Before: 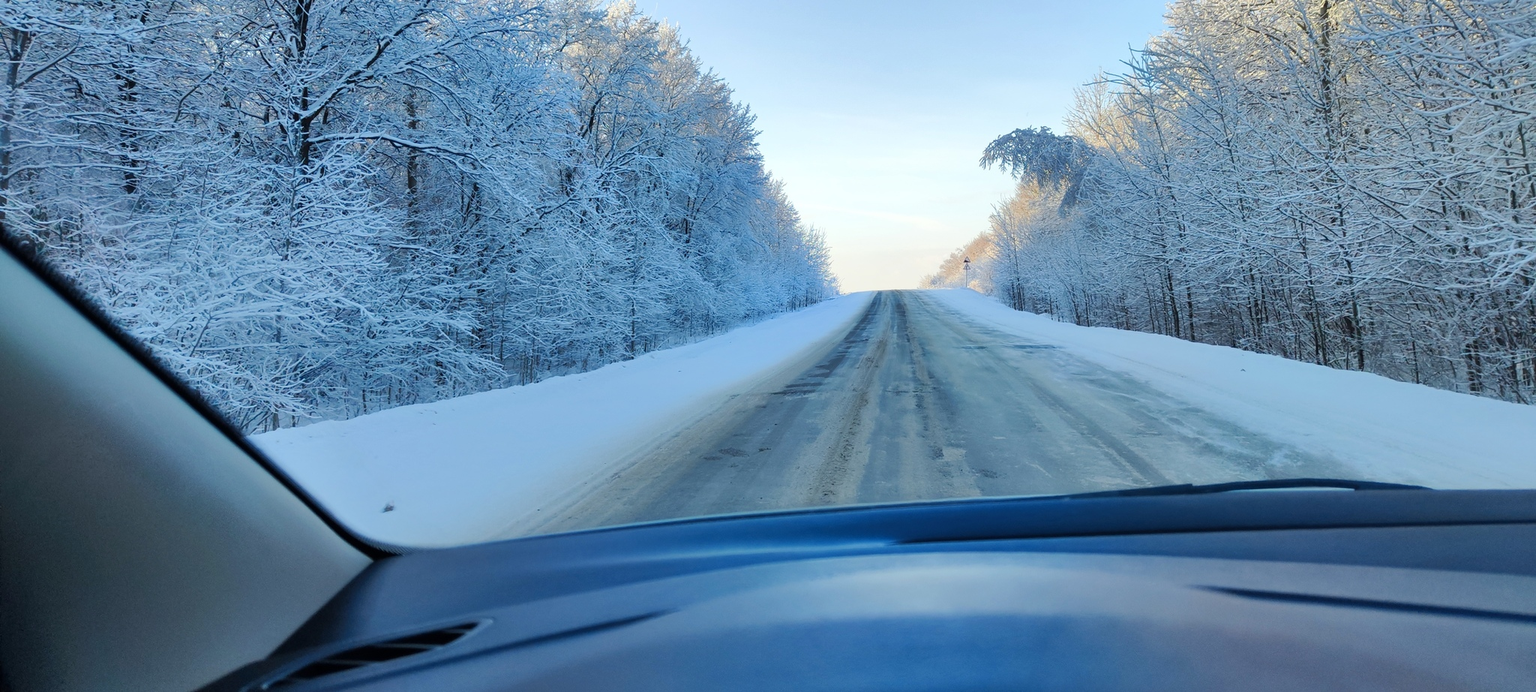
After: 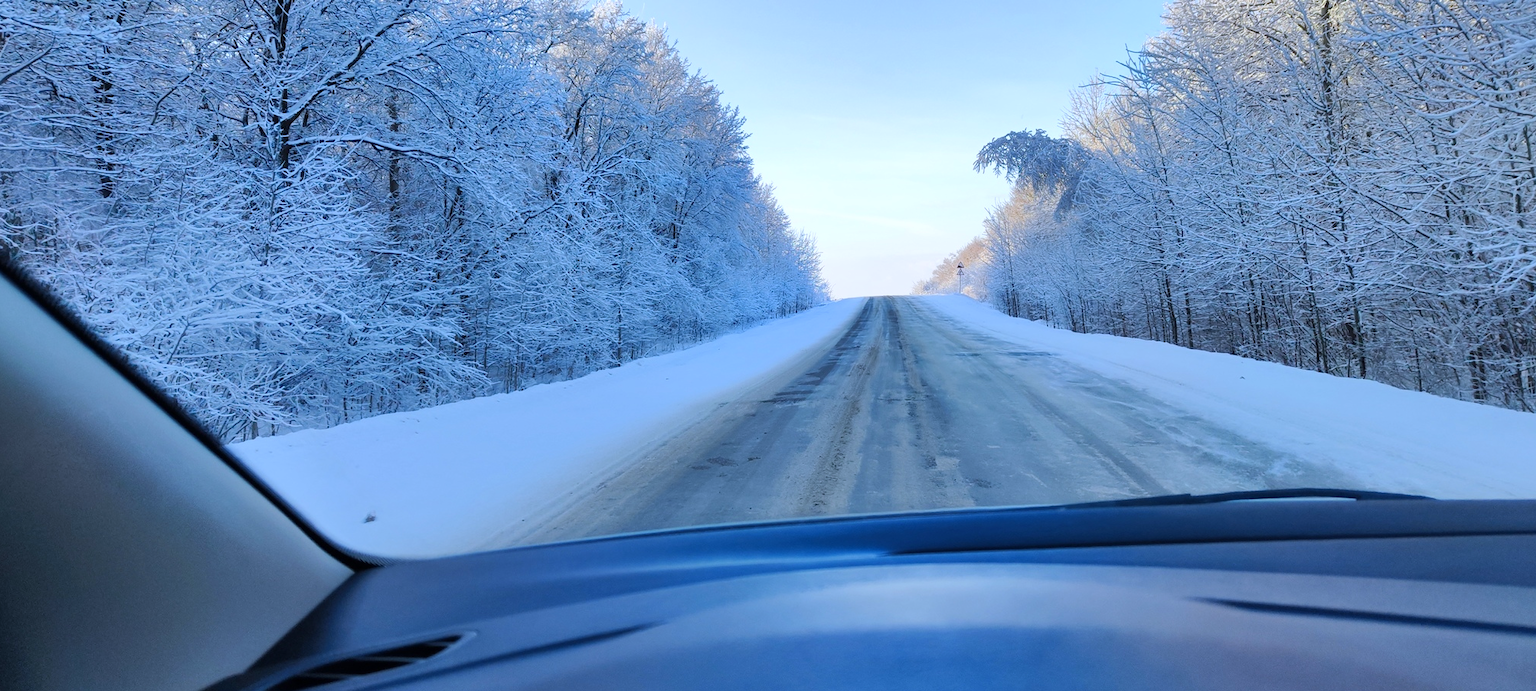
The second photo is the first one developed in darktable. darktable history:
crop: left 1.743%, right 0.268%, bottom 2.011%
white balance: red 0.967, blue 1.119, emerald 0.756
